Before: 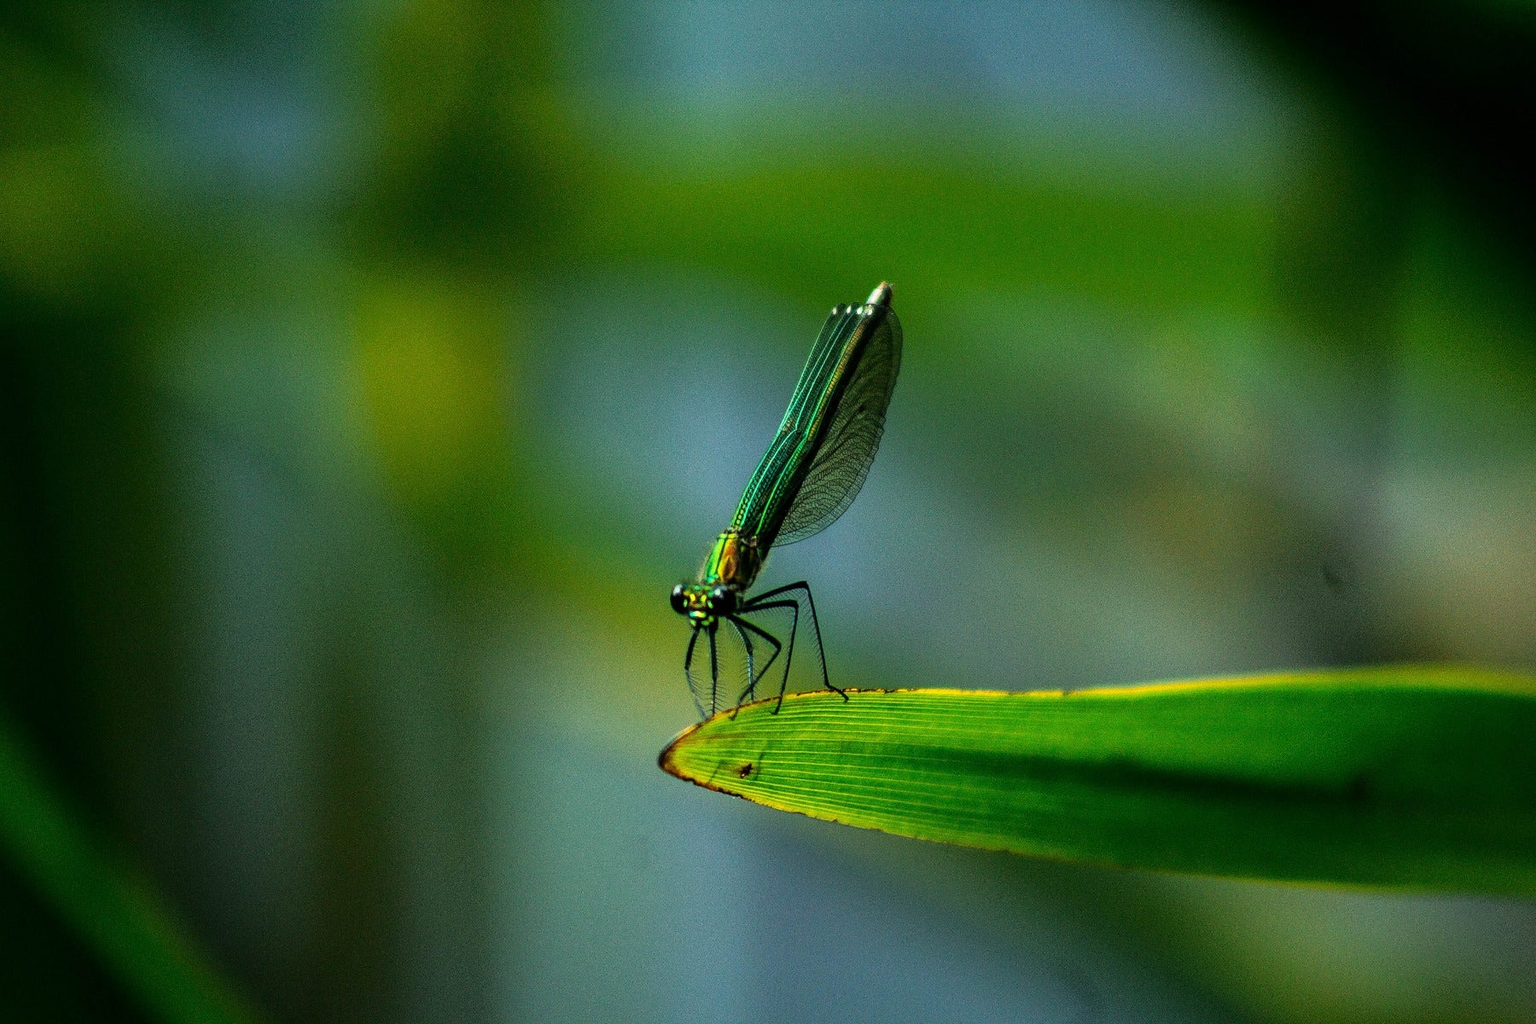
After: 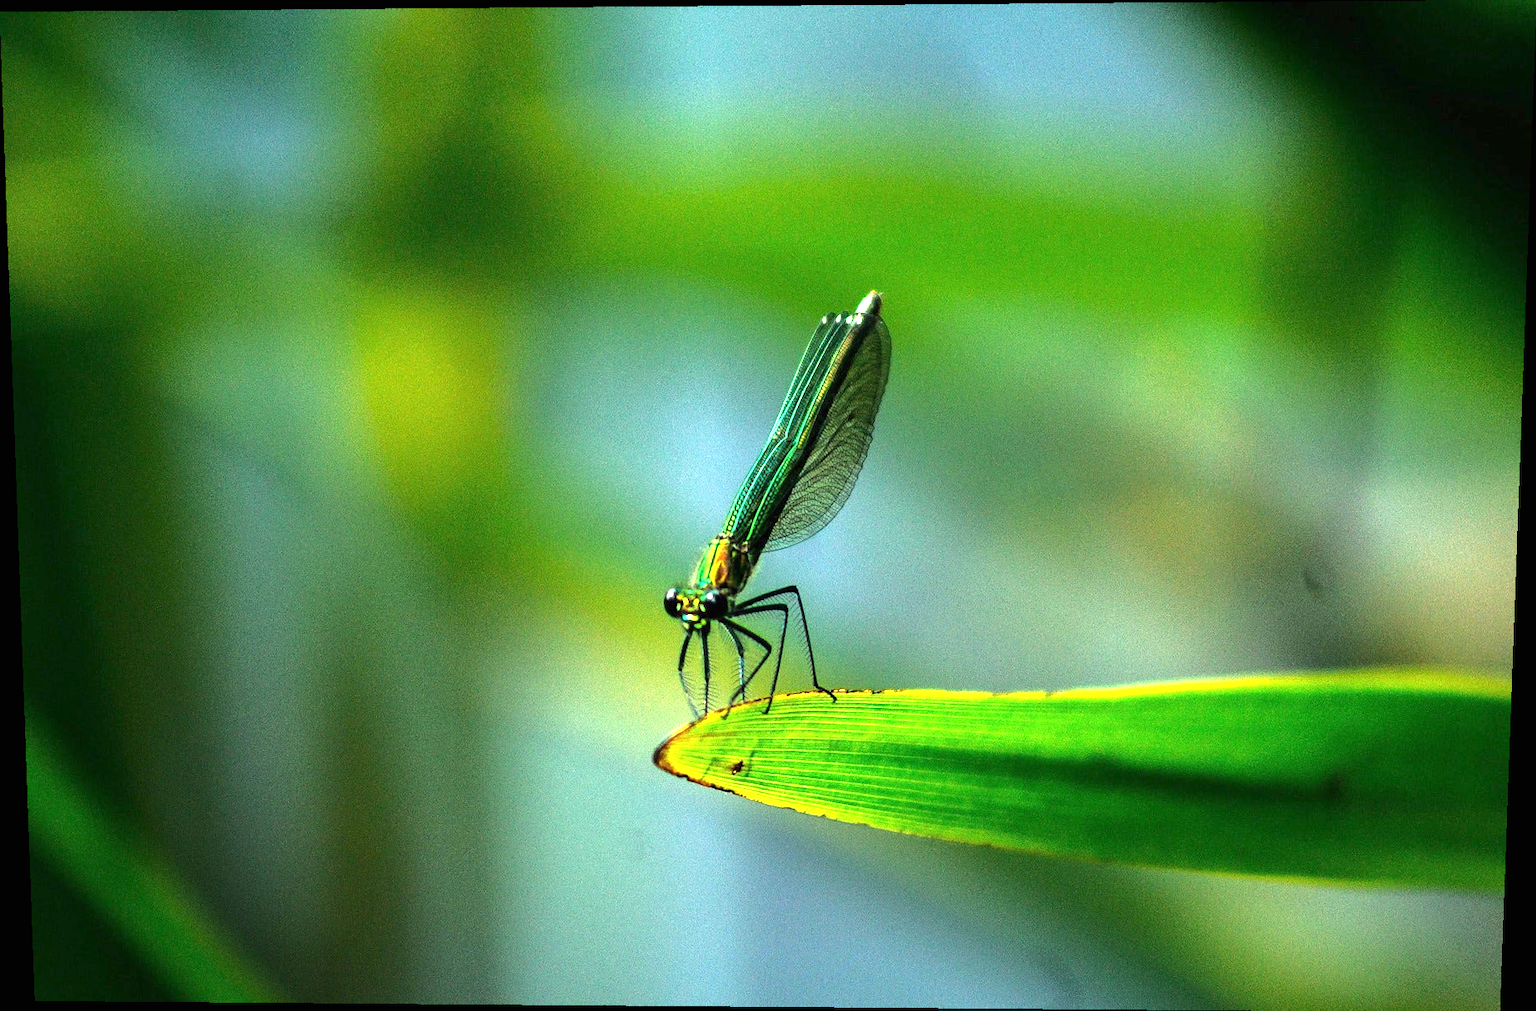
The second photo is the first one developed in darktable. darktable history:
exposure: black level correction 0, exposure 1.5 EV, compensate exposure bias true, compensate highlight preservation false
rotate and perspective: lens shift (vertical) 0.048, lens shift (horizontal) -0.024, automatic cropping off
